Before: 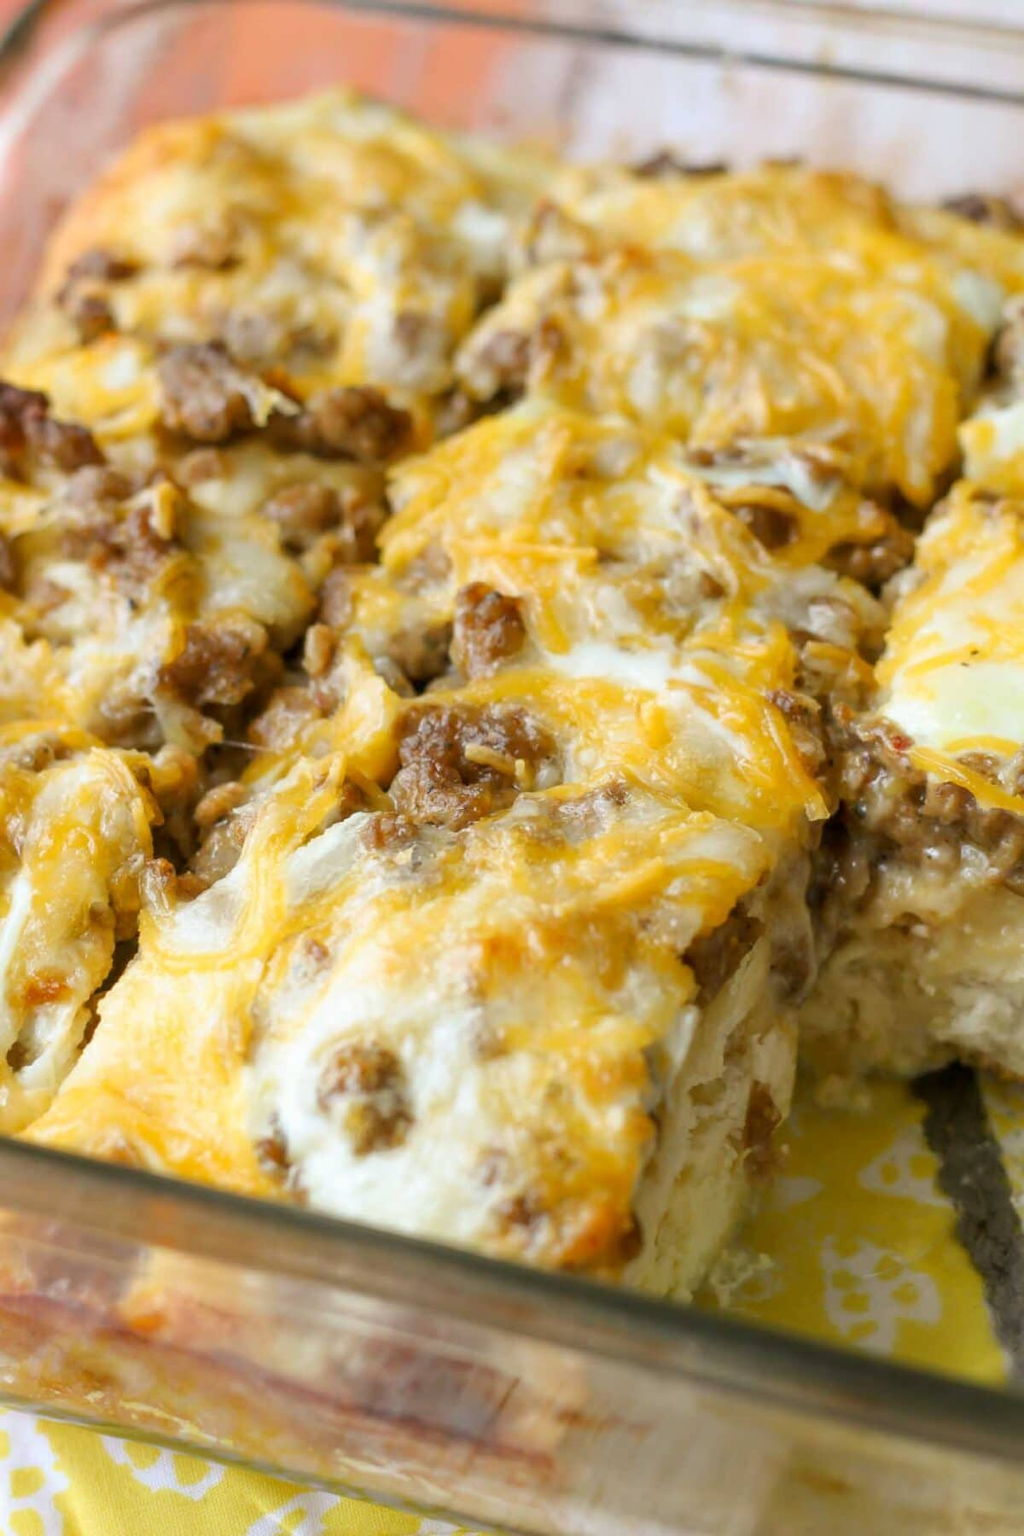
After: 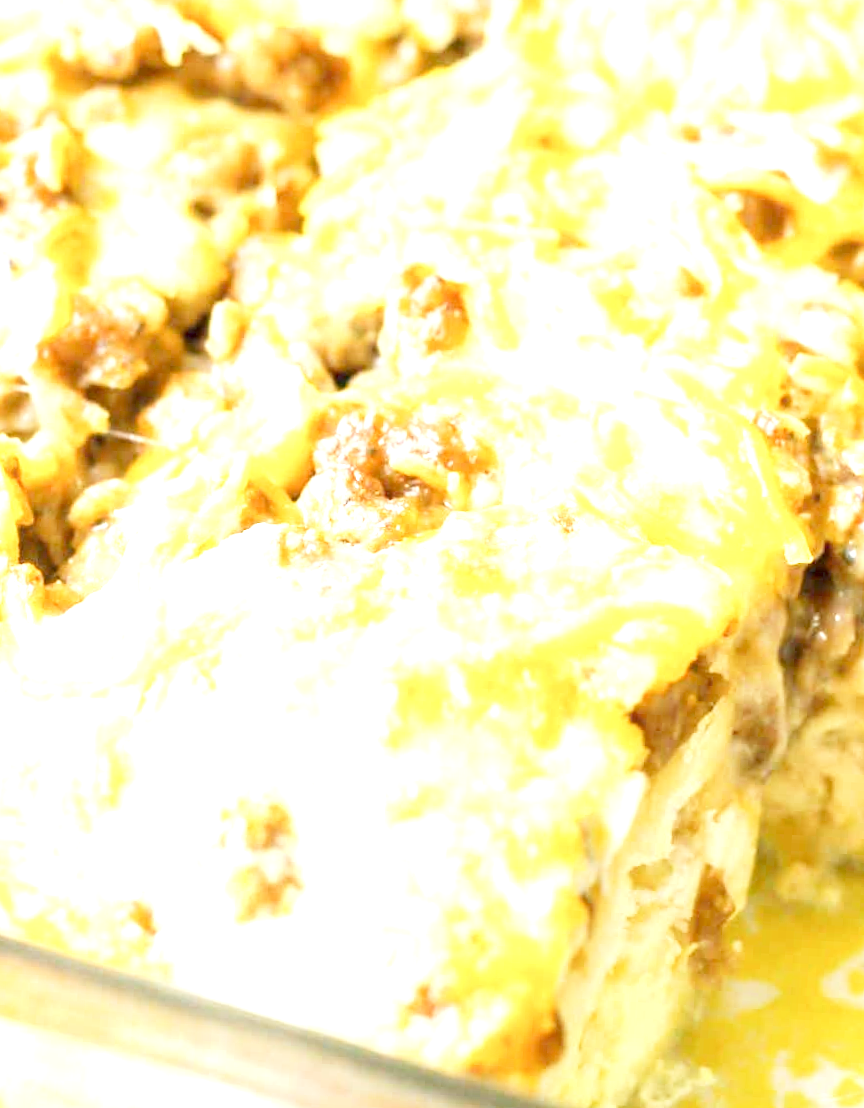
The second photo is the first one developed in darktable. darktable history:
crop and rotate: angle -3.34°, left 9.854%, top 20.969%, right 11.958%, bottom 12.15%
exposure: exposure 2.208 EV, compensate exposure bias true, compensate highlight preservation false
base curve: curves: ch0 [(0, 0) (0.204, 0.334) (0.55, 0.733) (1, 1)], preserve colors none
